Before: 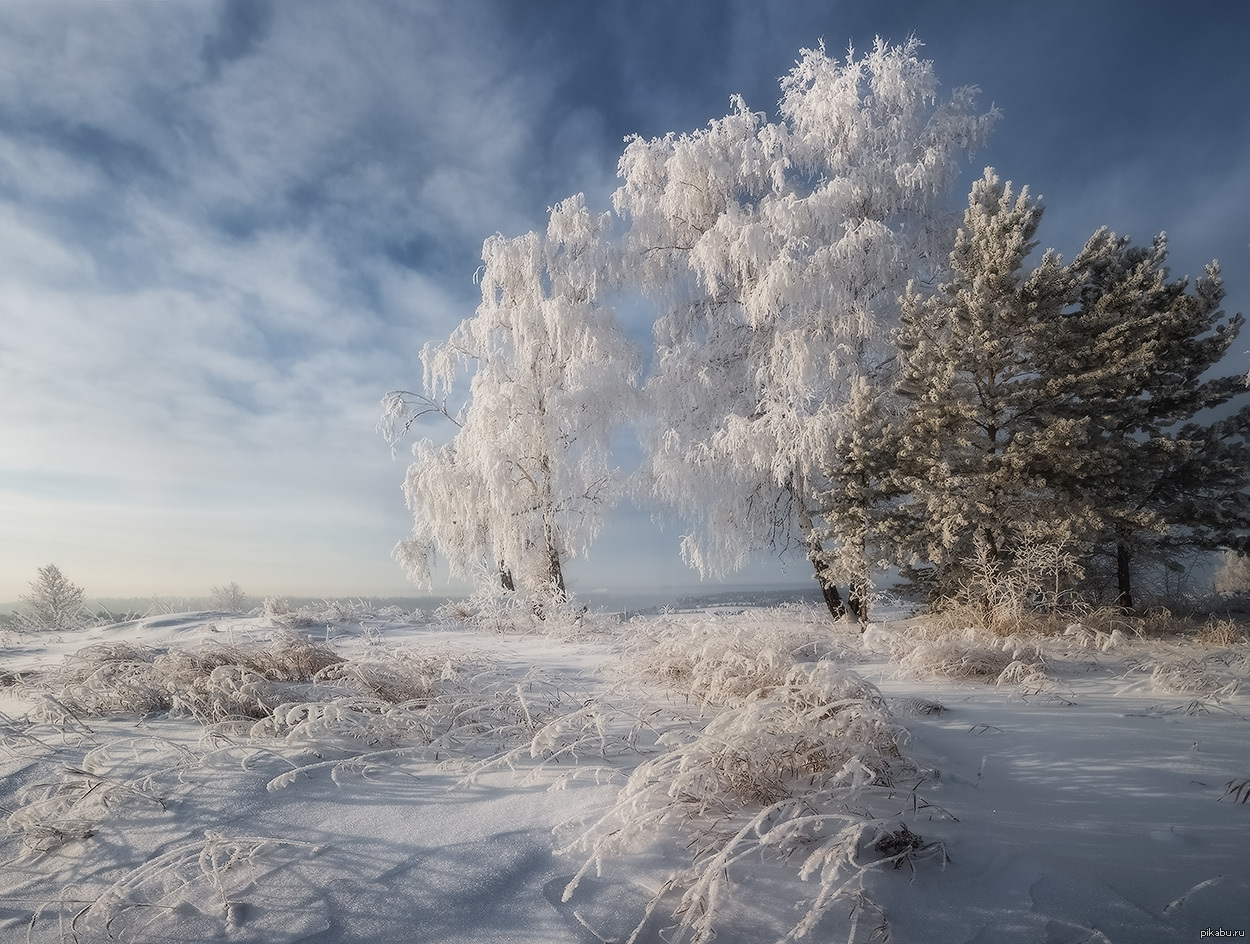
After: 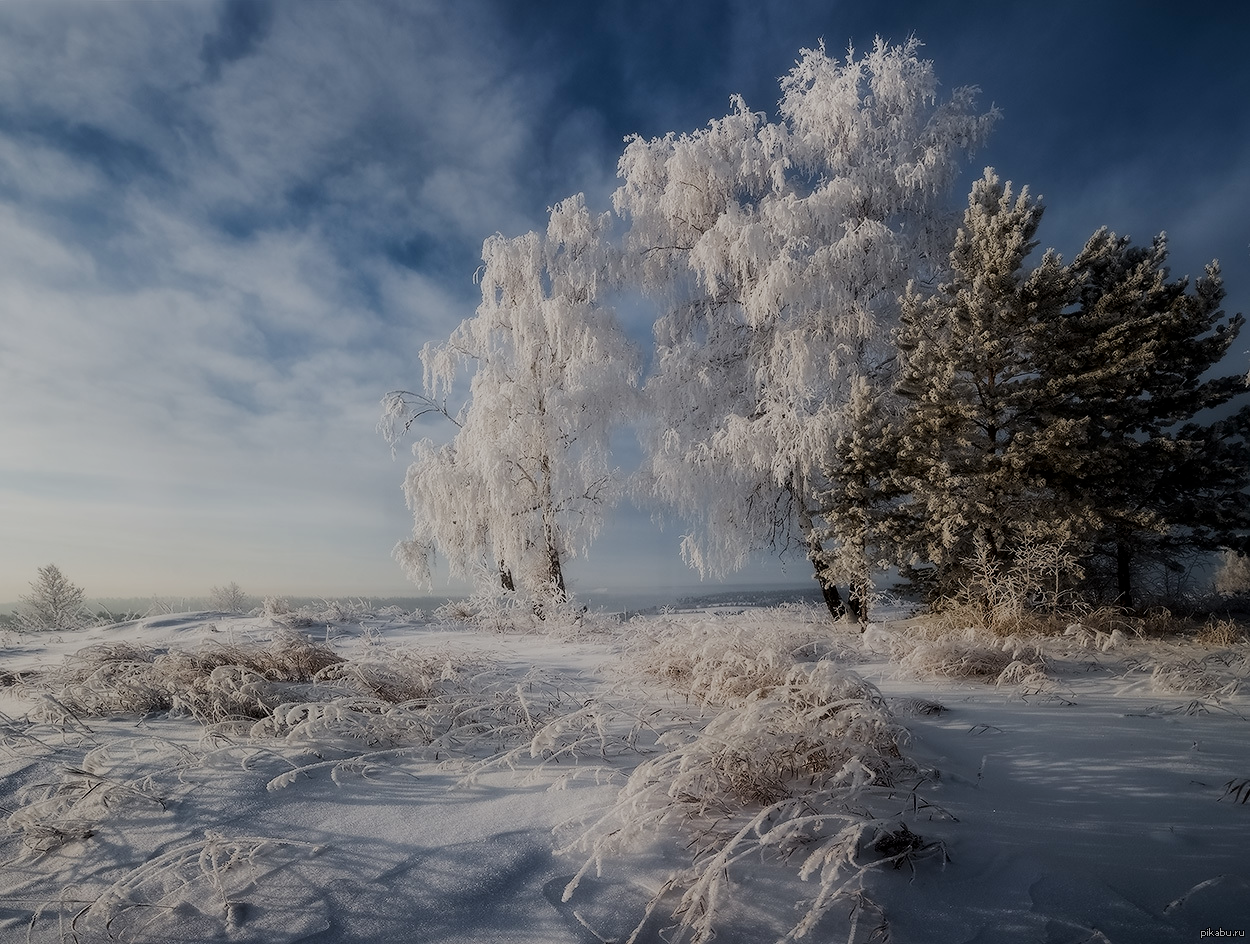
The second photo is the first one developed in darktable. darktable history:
filmic rgb: middle gray luminance 29.15%, black relative exposure -10.35 EV, white relative exposure 5.5 EV, target black luminance 0%, hardness 3.93, latitude 2.68%, contrast 1.13, highlights saturation mix 3.71%, shadows ↔ highlights balance 14.66%, iterations of high-quality reconstruction 0
contrast brightness saturation: brightness -0.205, saturation 0.079
